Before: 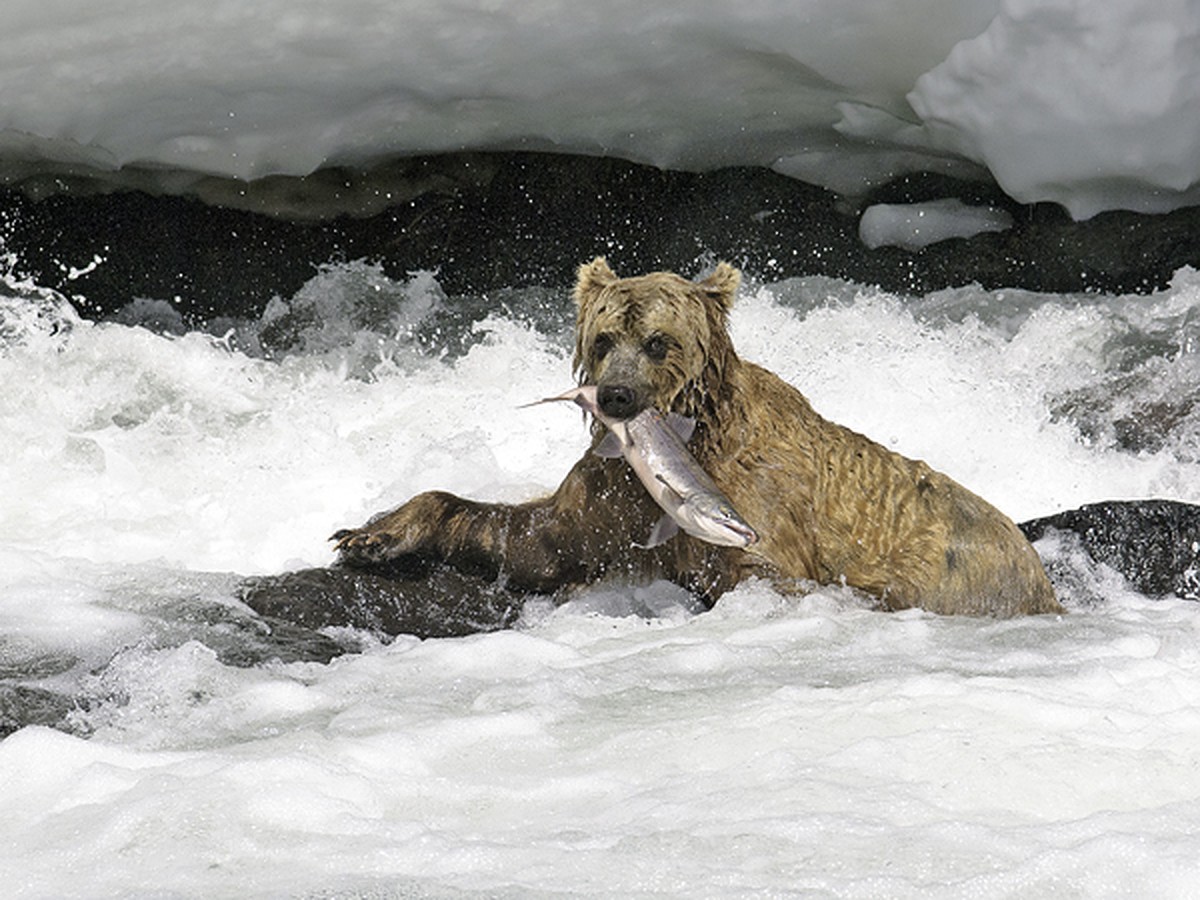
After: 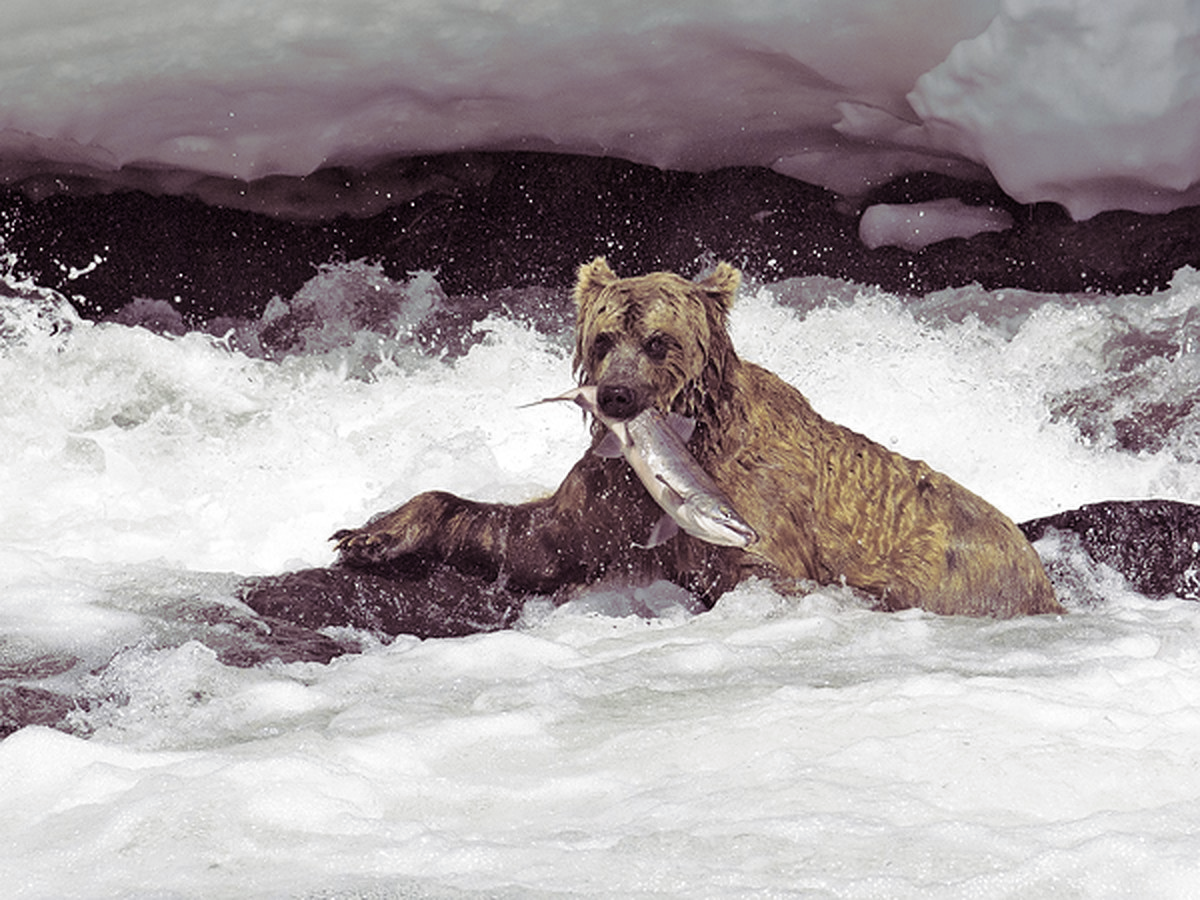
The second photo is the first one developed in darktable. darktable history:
color contrast: green-magenta contrast 0.8, blue-yellow contrast 1.1, unbound 0
split-toning: shadows › hue 316.8°, shadows › saturation 0.47, highlights › hue 201.6°, highlights › saturation 0, balance -41.97, compress 28.01%
